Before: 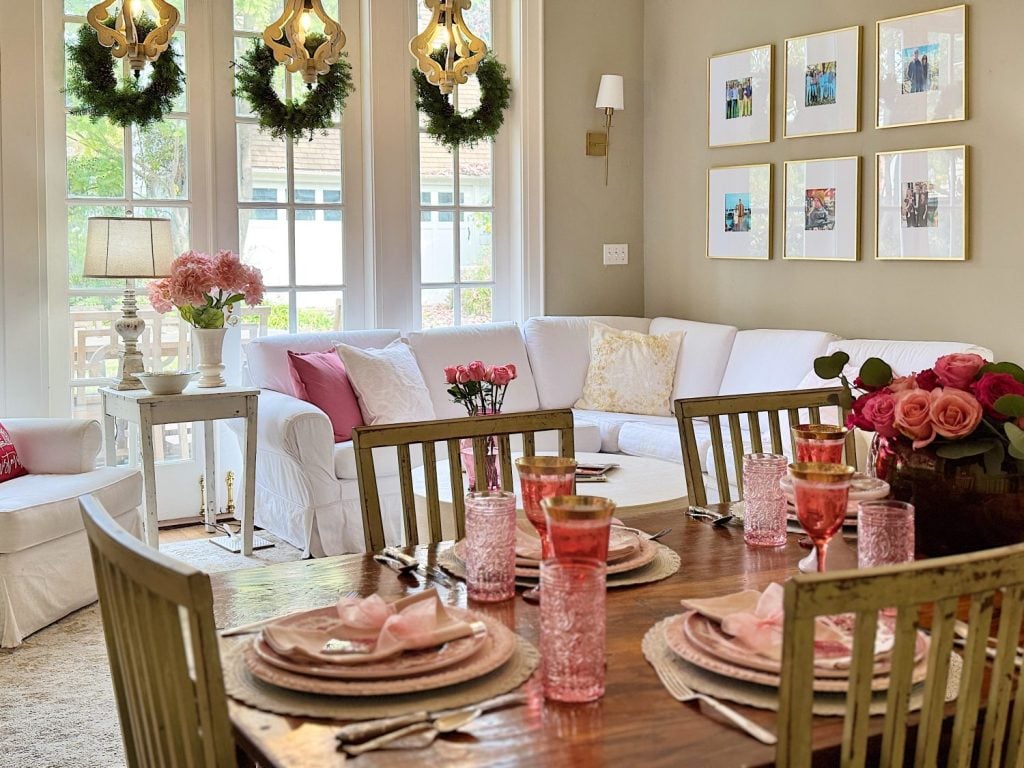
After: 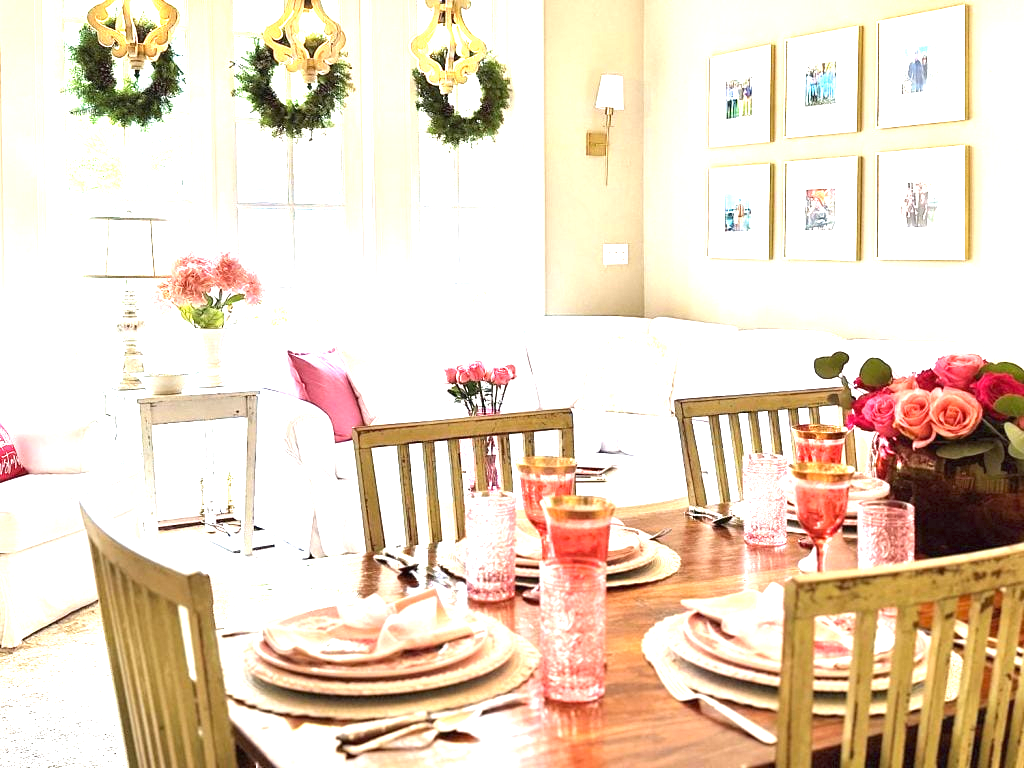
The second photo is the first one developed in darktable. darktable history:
exposure: black level correction 0, exposure 1.909 EV, compensate highlight preservation false
